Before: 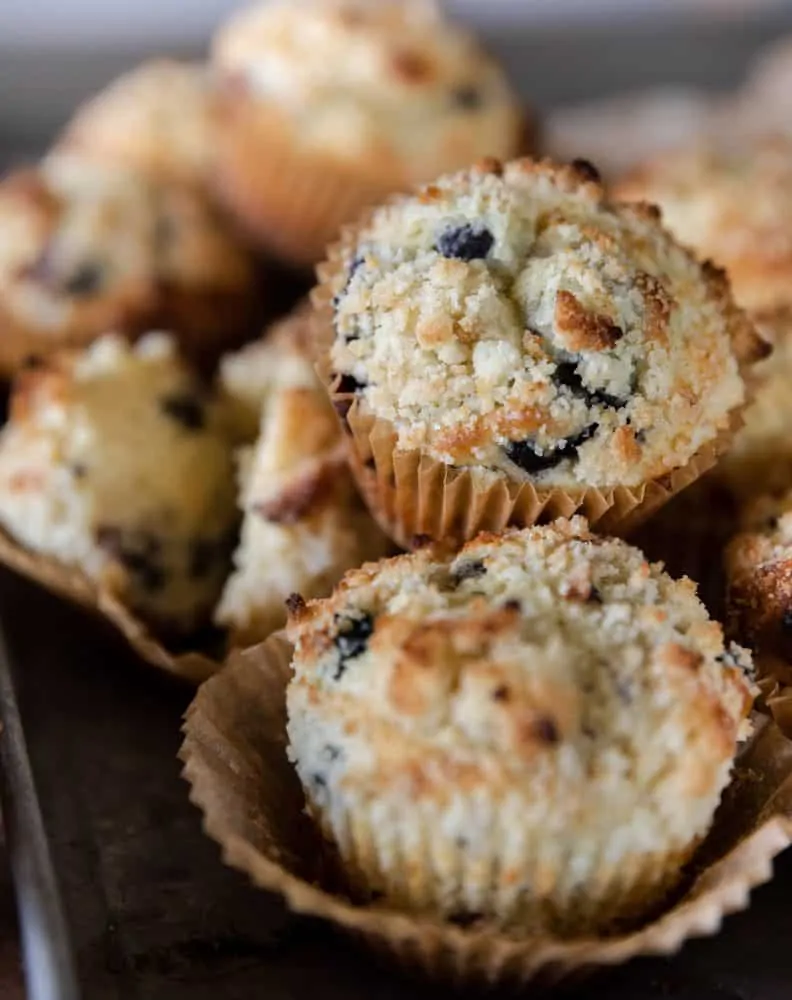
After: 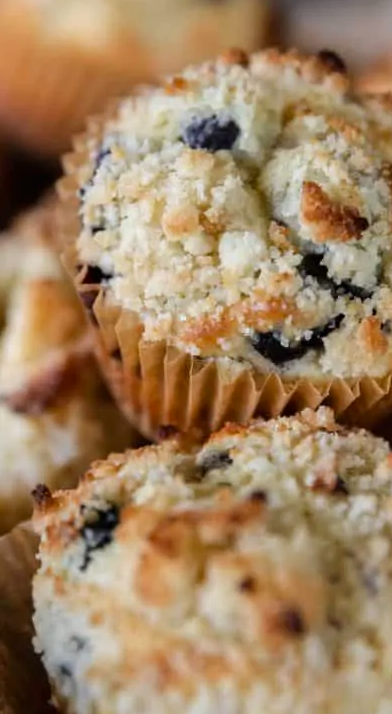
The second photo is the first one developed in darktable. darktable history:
crop: left 32.075%, top 10.976%, right 18.355%, bottom 17.596%
color correction: saturation 1.1
